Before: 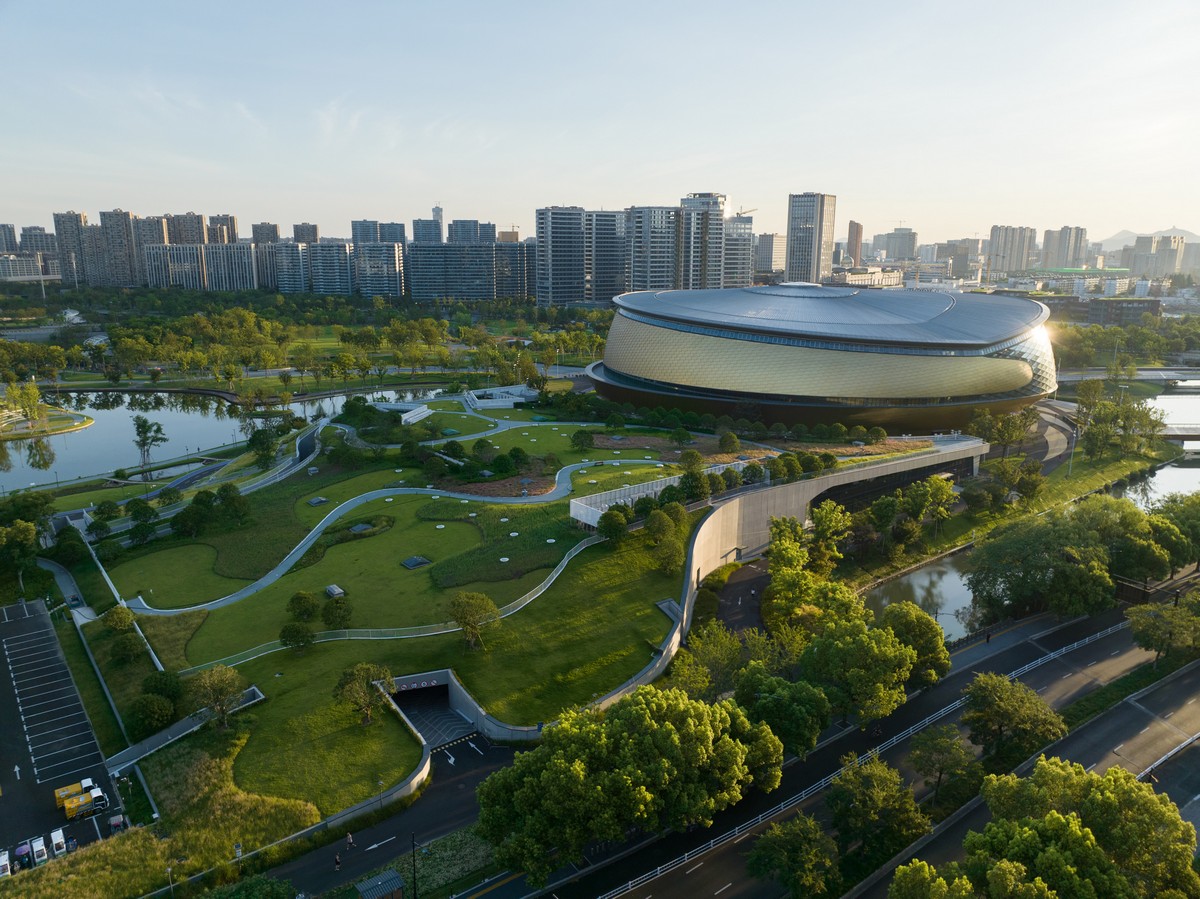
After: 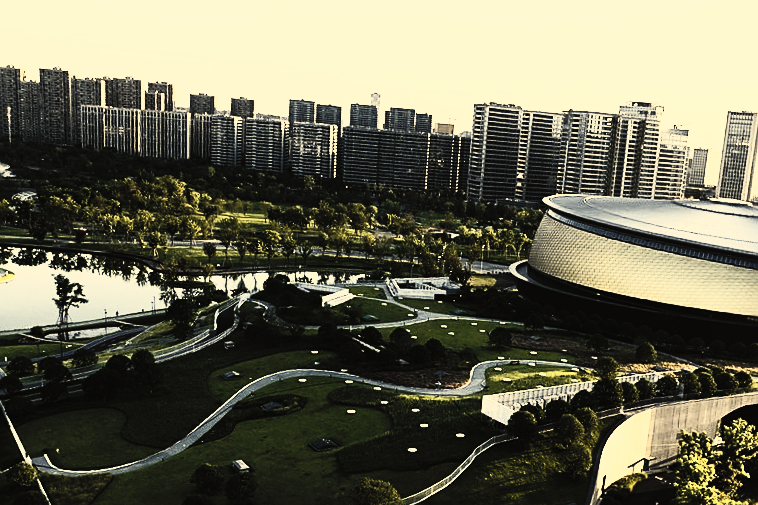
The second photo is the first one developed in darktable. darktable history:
sharpen: on, module defaults
color correction: highlights a* 2.72, highlights b* 22.8
sigmoid: contrast 1.6, skew -0.2, preserve hue 0%, red attenuation 0.1, red rotation 0.035, green attenuation 0.1, green rotation -0.017, blue attenuation 0.15, blue rotation -0.052, base primaries Rec2020
exposure: exposure -1 EV, compensate highlight preservation false
contrast brightness saturation: contrast 0.57, brightness 0.57, saturation -0.34
crop and rotate: angle -4.99°, left 2.122%, top 6.945%, right 27.566%, bottom 30.519%
rgb curve: curves: ch0 [(0, 0) (0.21, 0.15) (0.24, 0.21) (0.5, 0.75) (0.75, 0.96) (0.89, 0.99) (1, 1)]; ch1 [(0, 0.02) (0.21, 0.13) (0.25, 0.2) (0.5, 0.67) (0.75, 0.9) (0.89, 0.97) (1, 1)]; ch2 [(0, 0.02) (0.21, 0.13) (0.25, 0.2) (0.5, 0.67) (0.75, 0.9) (0.89, 0.97) (1, 1)], compensate middle gray true
